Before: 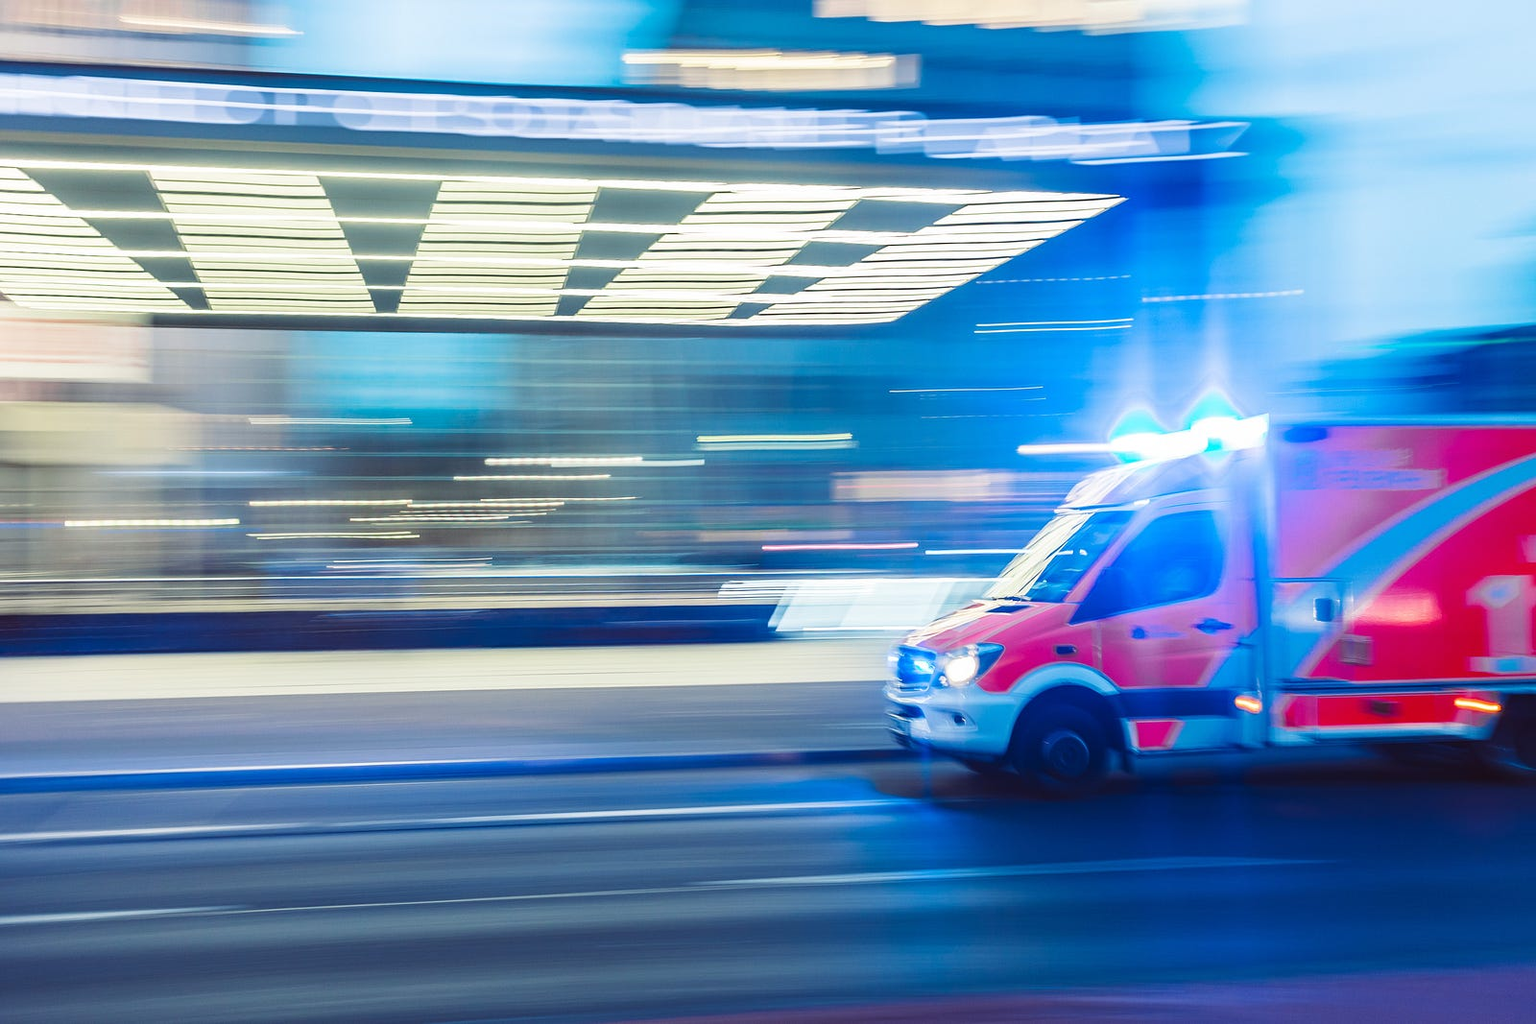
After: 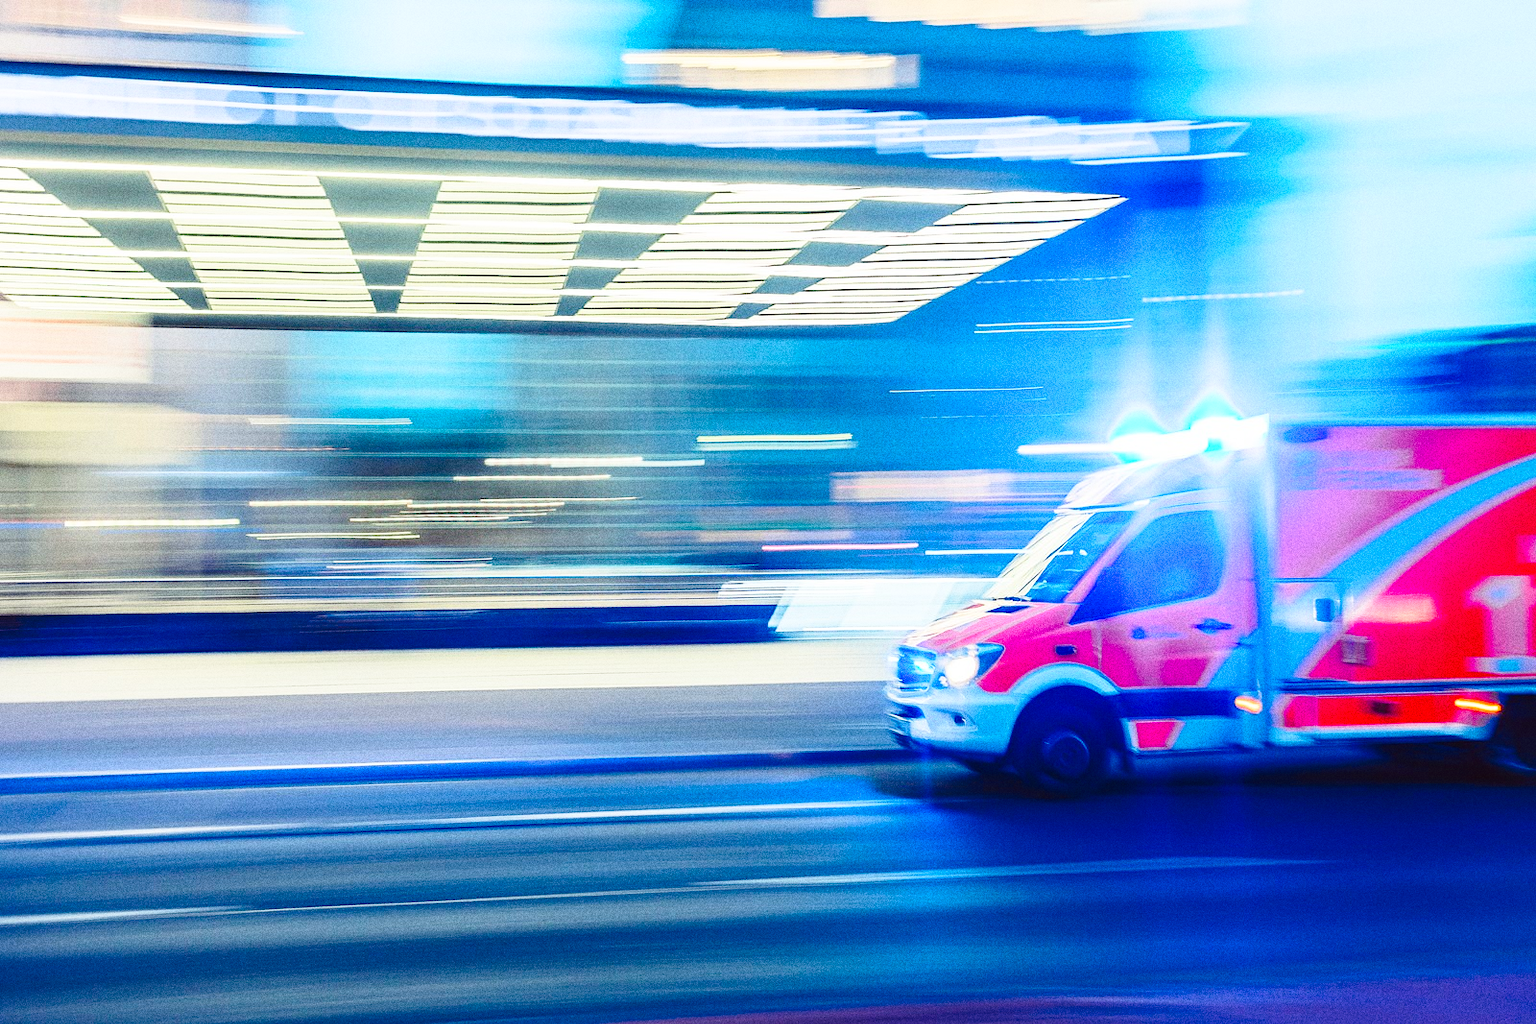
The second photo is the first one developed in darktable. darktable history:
tone curve: curves: ch0 [(0, 0) (0.003, 0.015) (0.011, 0.019) (0.025, 0.027) (0.044, 0.041) (0.069, 0.055) (0.1, 0.079) (0.136, 0.099) (0.177, 0.149) (0.224, 0.216) (0.277, 0.292) (0.335, 0.383) (0.399, 0.474) (0.468, 0.556) (0.543, 0.632) (0.623, 0.711) (0.709, 0.789) (0.801, 0.871) (0.898, 0.944) (1, 1)], preserve colors none
grain: coarseness 0.09 ISO, strength 40%
contrast brightness saturation: contrast 0.16, saturation 0.32
